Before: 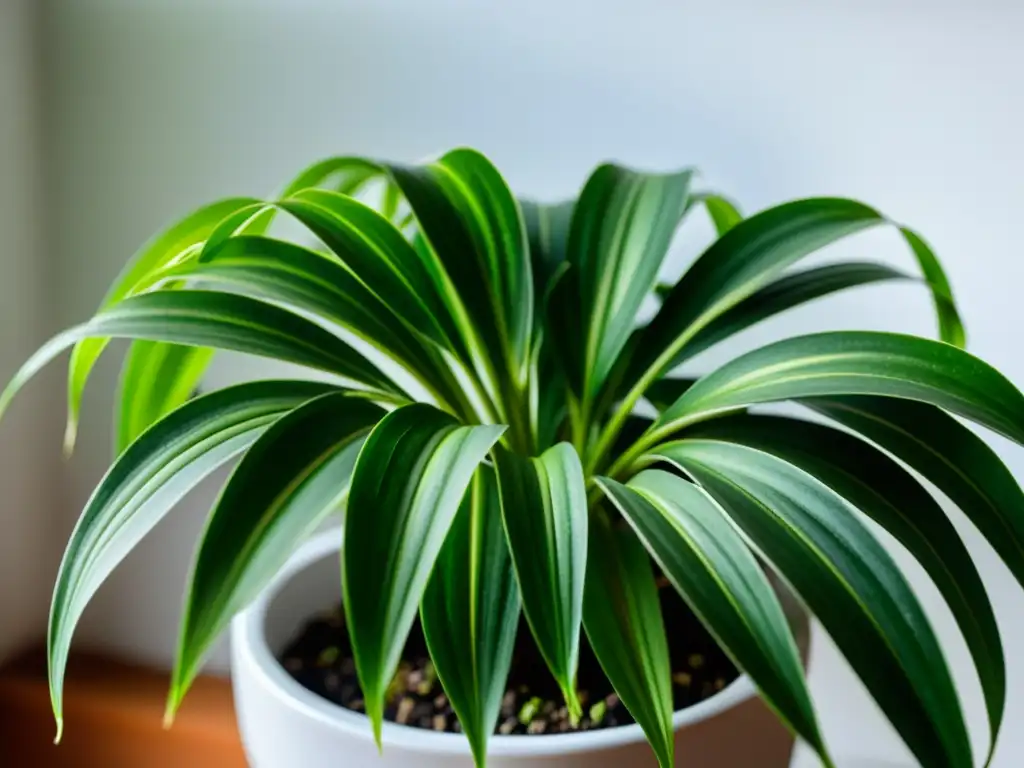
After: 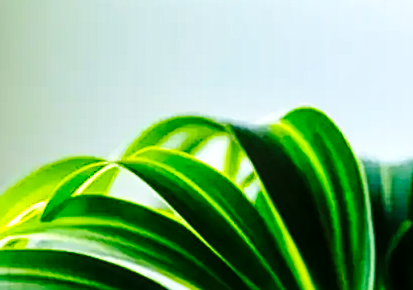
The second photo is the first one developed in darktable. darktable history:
local contrast: highlights 91%, shadows 84%, detail 160%, midtone range 0.2
color balance rgb: linear chroma grading › global chroma 9.734%, perceptual saturation grading › global saturation 18.997%, global vibrance 19.107%
contrast brightness saturation: contrast 0.052
crop: left 15.471%, top 5.462%, right 44.144%, bottom 56.774%
tone equalizer: -8 EV -0.379 EV, -7 EV -0.41 EV, -6 EV -0.314 EV, -5 EV -0.188 EV, -3 EV 0.217 EV, -2 EV 0.319 EV, -1 EV 0.393 EV, +0 EV 0.393 EV, edges refinement/feathering 500, mask exposure compensation -1.57 EV, preserve details no
base curve: curves: ch0 [(0, 0) (0.032, 0.025) (0.121, 0.166) (0.206, 0.329) (0.605, 0.79) (1, 1)], preserve colors none
sharpen: on, module defaults
